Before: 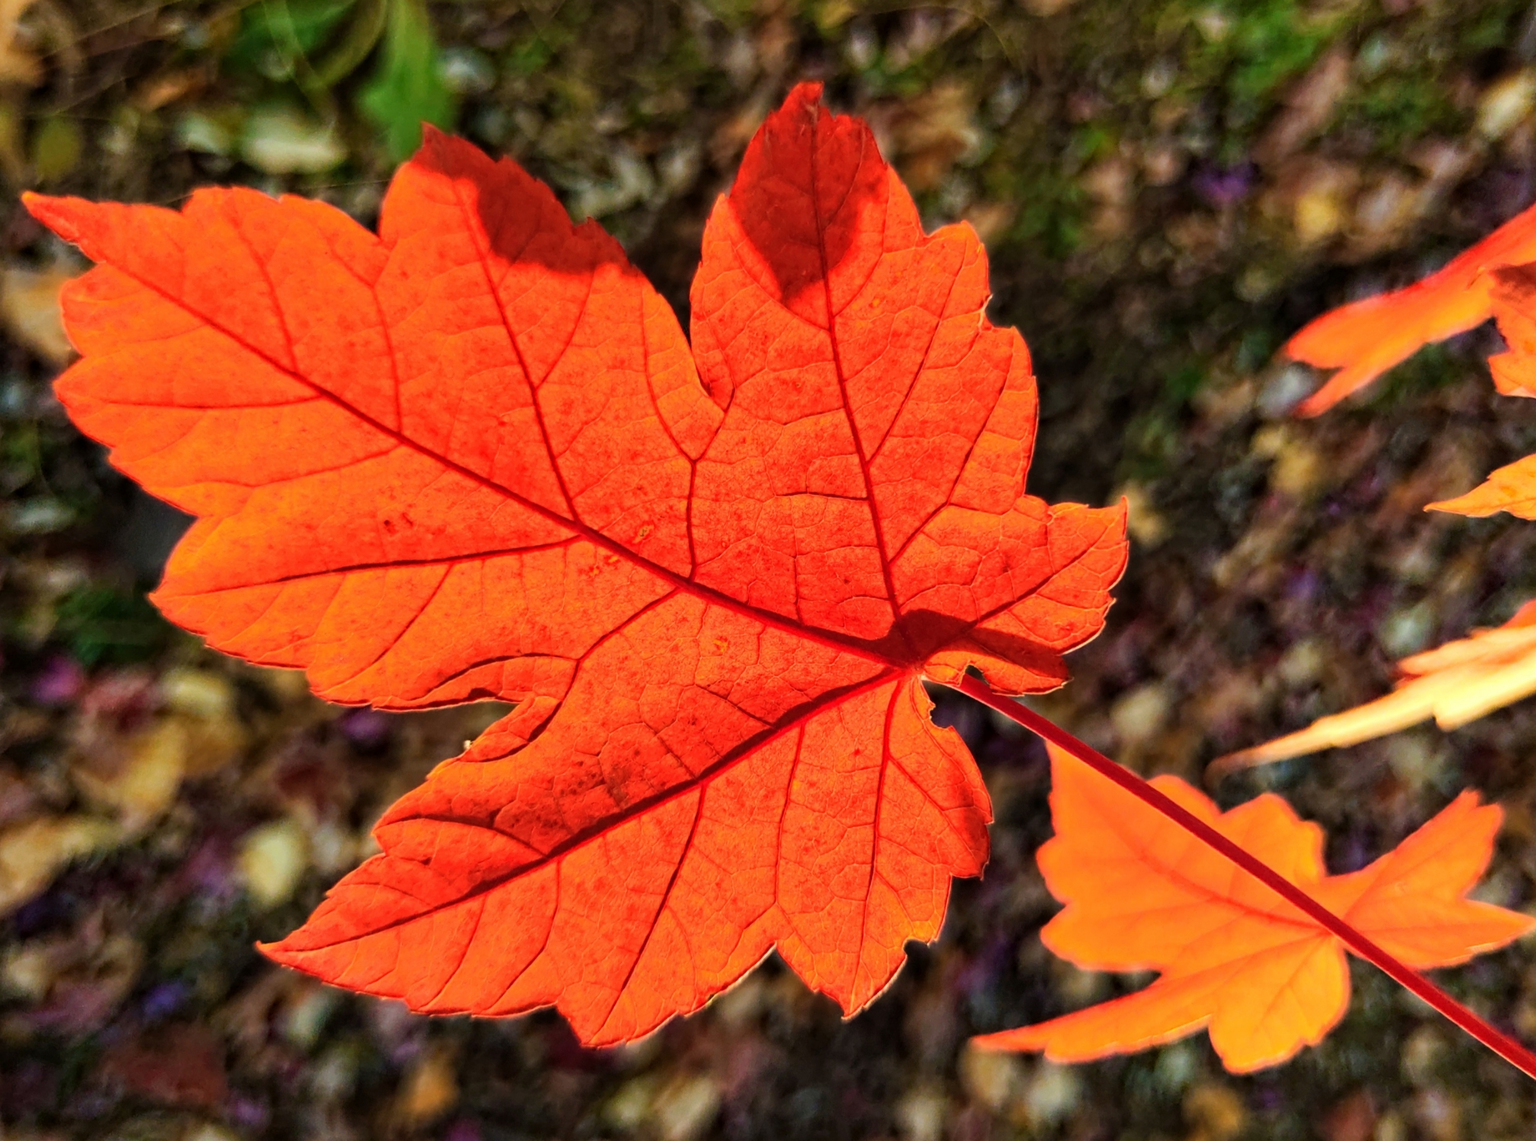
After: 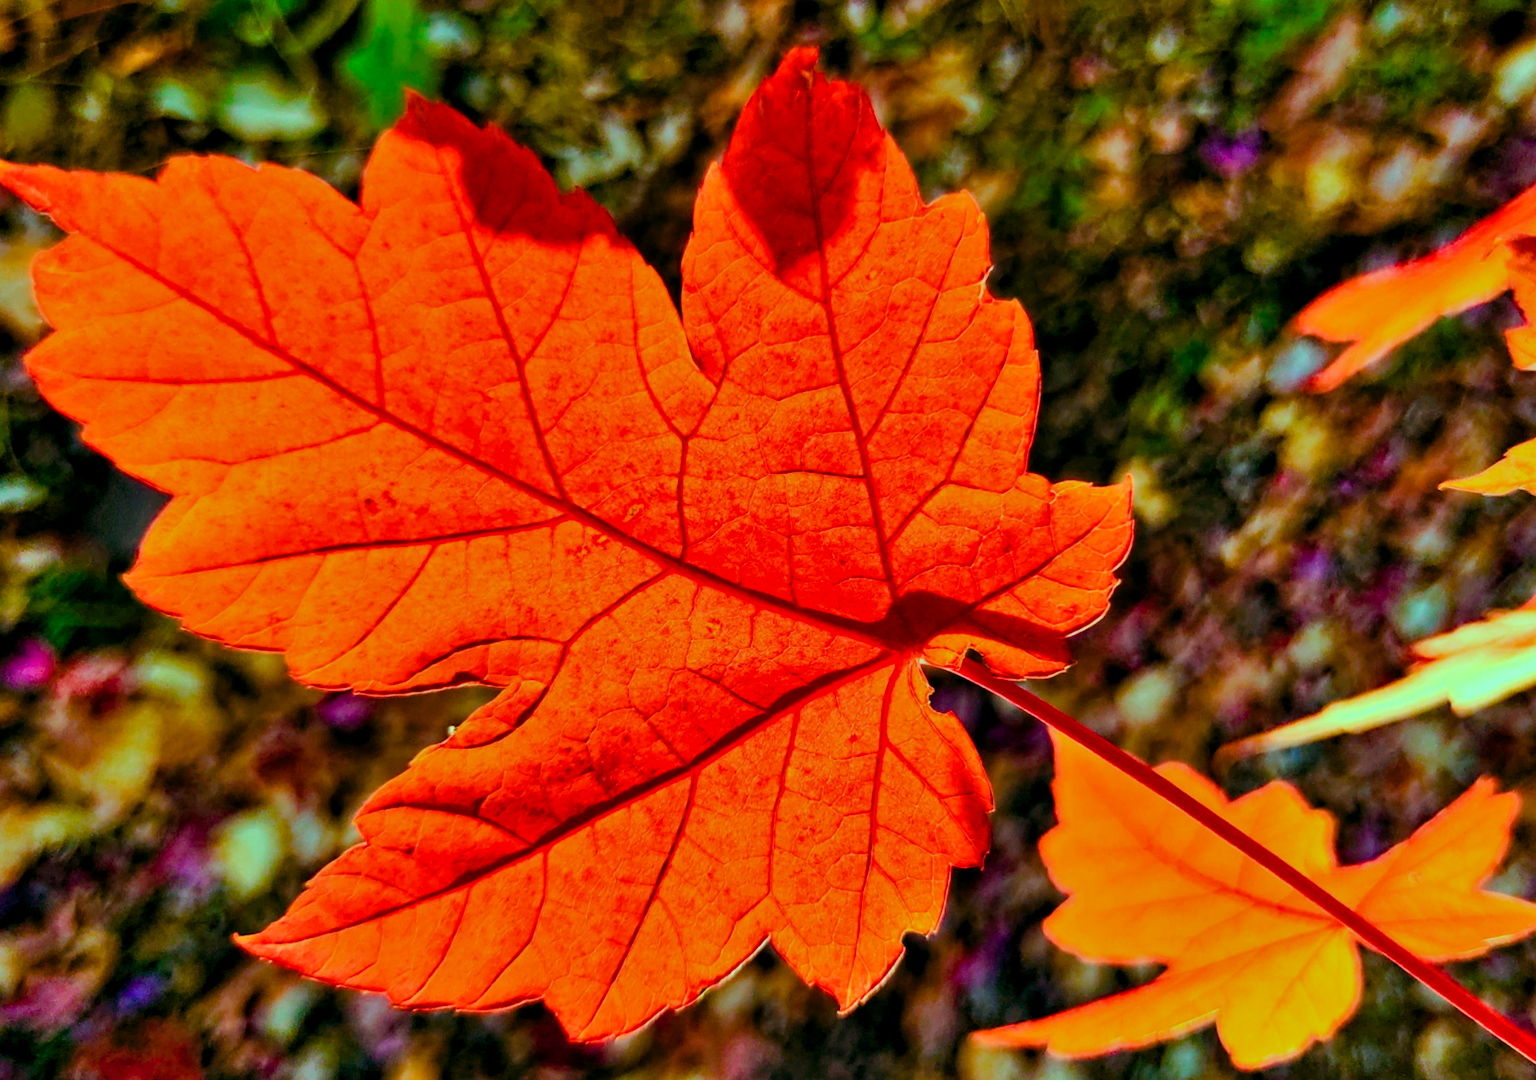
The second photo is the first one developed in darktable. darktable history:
crop: left 1.964%, top 3.251%, right 1.122%, bottom 4.933%
shadows and highlights: soften with gaussian
exposure: black level correction 0.001, exposure 0.5 EV, compensate exposure bias true, compensate highlight preservation false
color balance rgb: shadows lift › luminance -7.7%, shadows lift › chroma 2.13%, shadows lift › hue 165.27°, power › luminance -7.77%, power › chroma 1.34%, power › hue 330.55°, highlights gain › luminance -33.33%, highlights gain › chroma 5.68%, highlights gain › hue 217.2°, global offset › luminance -0.33%, global offset › chroma 0.11%, global offset › hue 165.27°, perceptual saturation grading › global saturation 27.72%, perceptual saturation grading › highlights -25%, perceptual saturation grading › mid-tones 25%, perceptual saturation grading › shadows 50%
